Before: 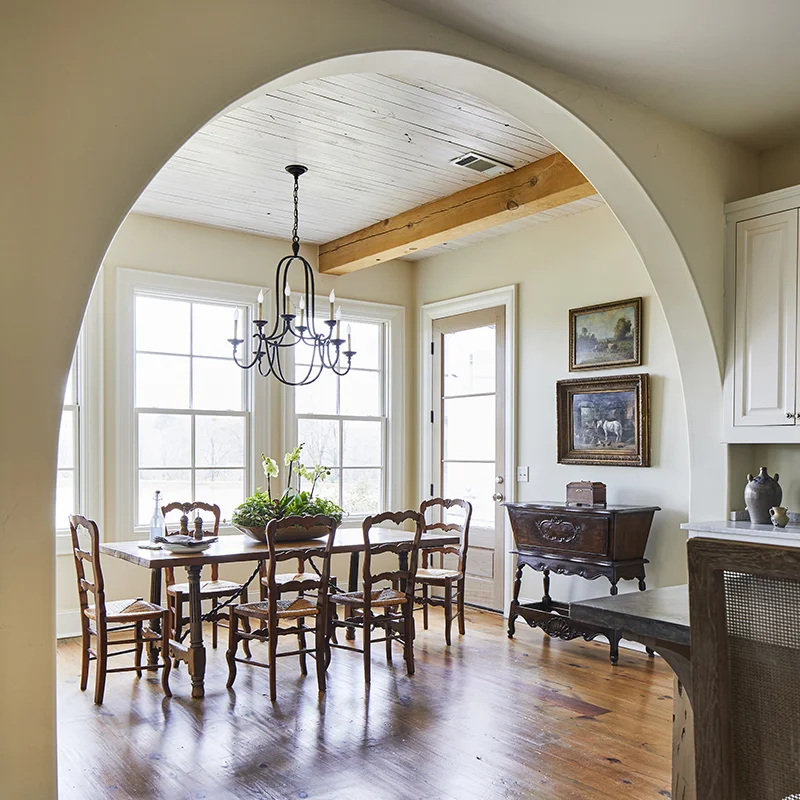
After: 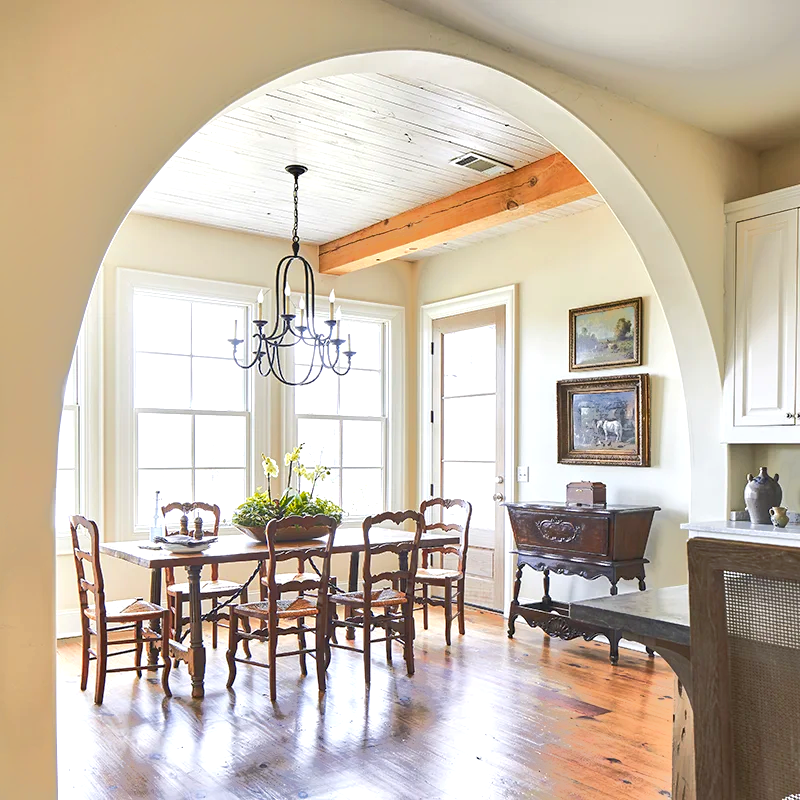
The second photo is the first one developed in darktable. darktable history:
exposure: exposure 1 EV, compensate highlight preservation false
tone equalizer: -7 EV -0.63 EV, -6 EV 1 EV, -5 EV -0.45 EV, -4 EV 0.43 EV, -3 EV 0.41 EV, -2 EV 0.15 EV, -1 EV -0.15 EV, +0 EV -0.39 EV, smoothing diameter 25%, edges refinement/feathering 10, preserve details guided filter
color zones: curves: ch1 [(0.239, 0.552) (0.75, 0.5)]; ch2 [(0.25, 0.462) (0.749, 0.457)], mix 25.94%
